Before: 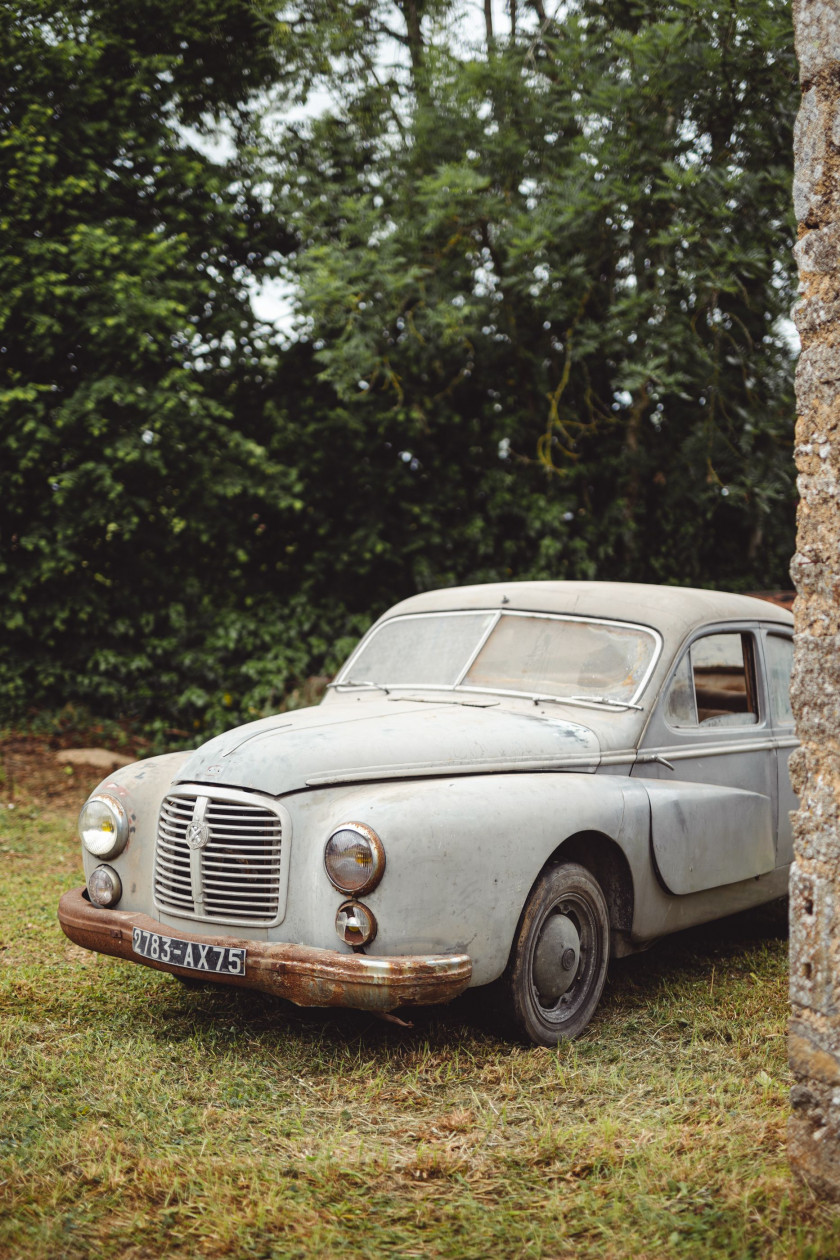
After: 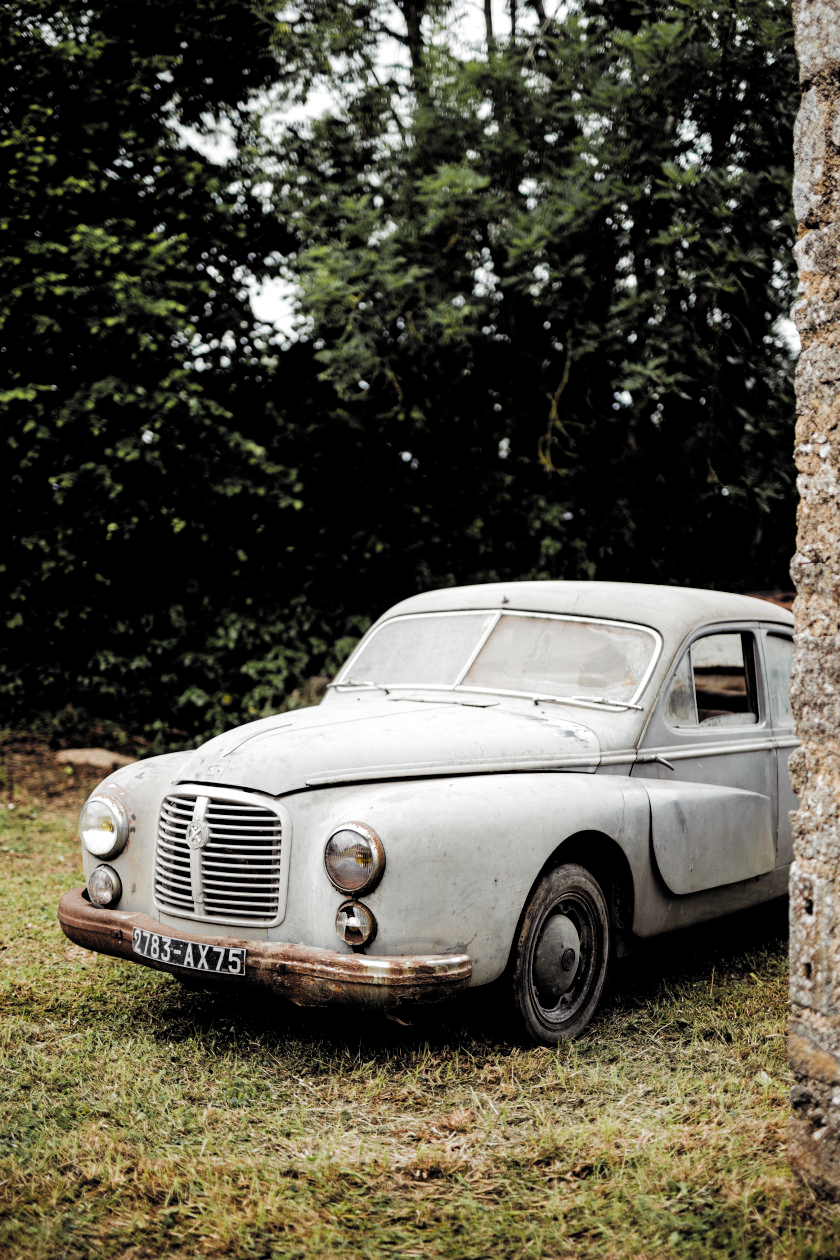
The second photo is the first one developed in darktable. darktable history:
filmic rgb: black relative exposure -3.48 EV, white relative exposure 2.28 EV, hardness 3.41, preserve chrominance RGB euclidean norm, color science v5 (2021), contrast in shadows safe, contrast in highlights safe
